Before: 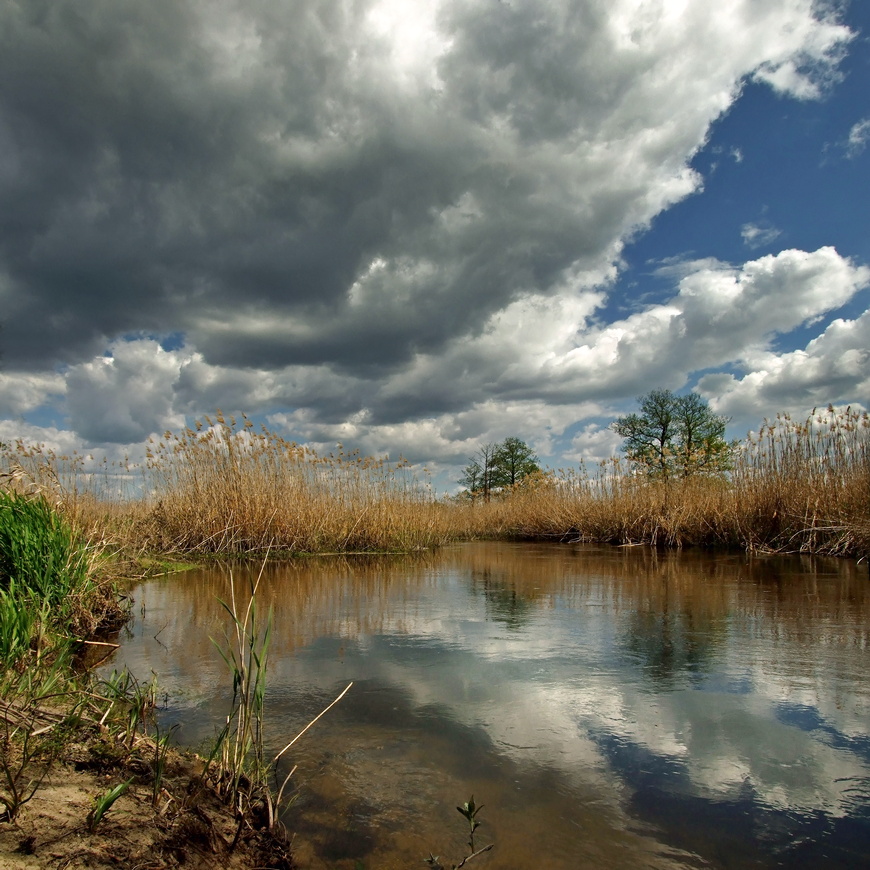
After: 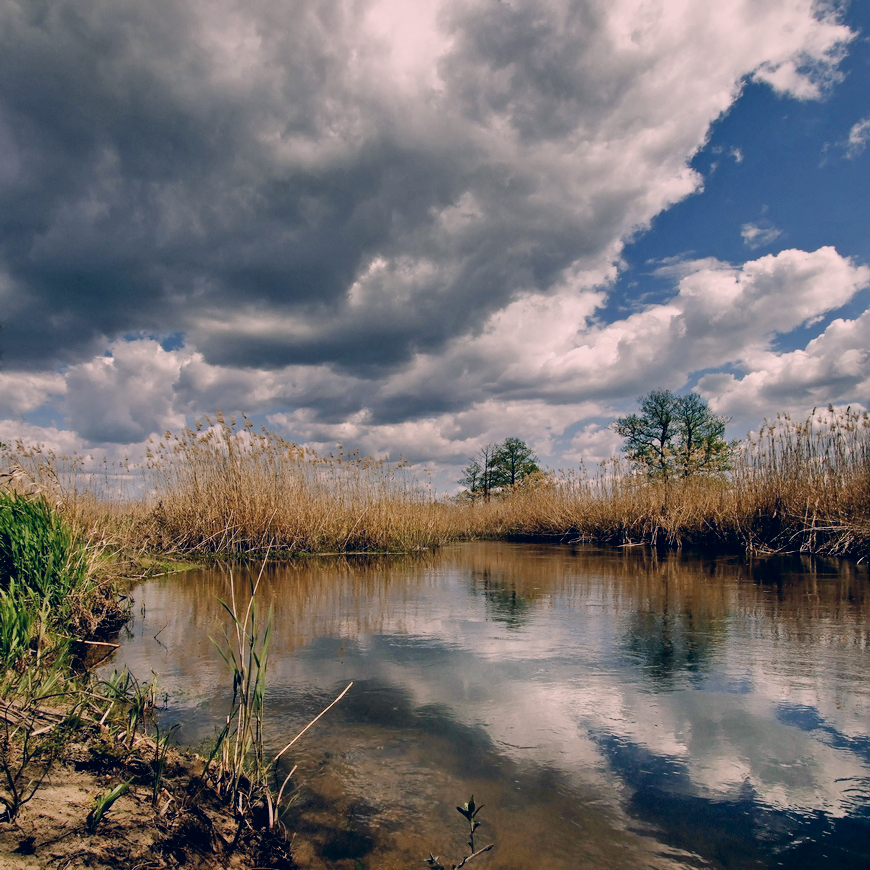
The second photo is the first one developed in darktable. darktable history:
levels: levels [0, 0.474, 0.947]
color correction: highlights a* 14.47, highlights b* 5.74, shadows a* -5.3, shadows b* -15.16, saturation 0.871
shadows and highlights: soften with gaussian
filmic rgb: black relative exposure -7.65 EV, white relative exposure 4.56 EV, hardness 3.61, add noise in highlights 0.001, preserve chrominance no, color science v3 (2019), use custom middle-gray values true, contrast in highlights soft
